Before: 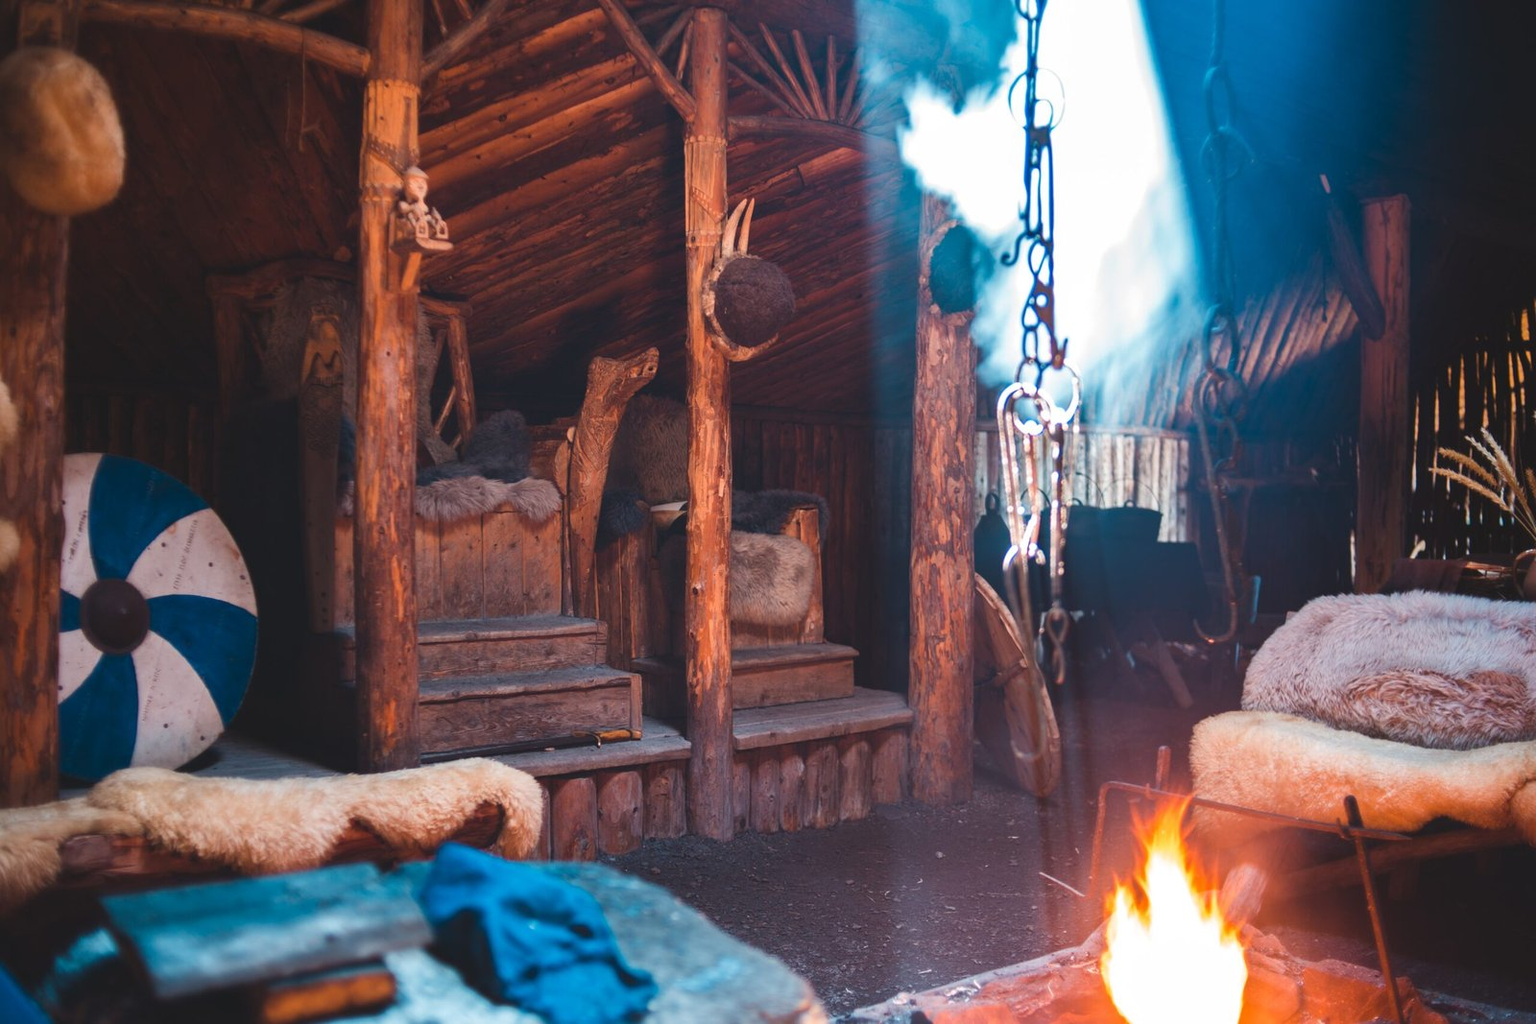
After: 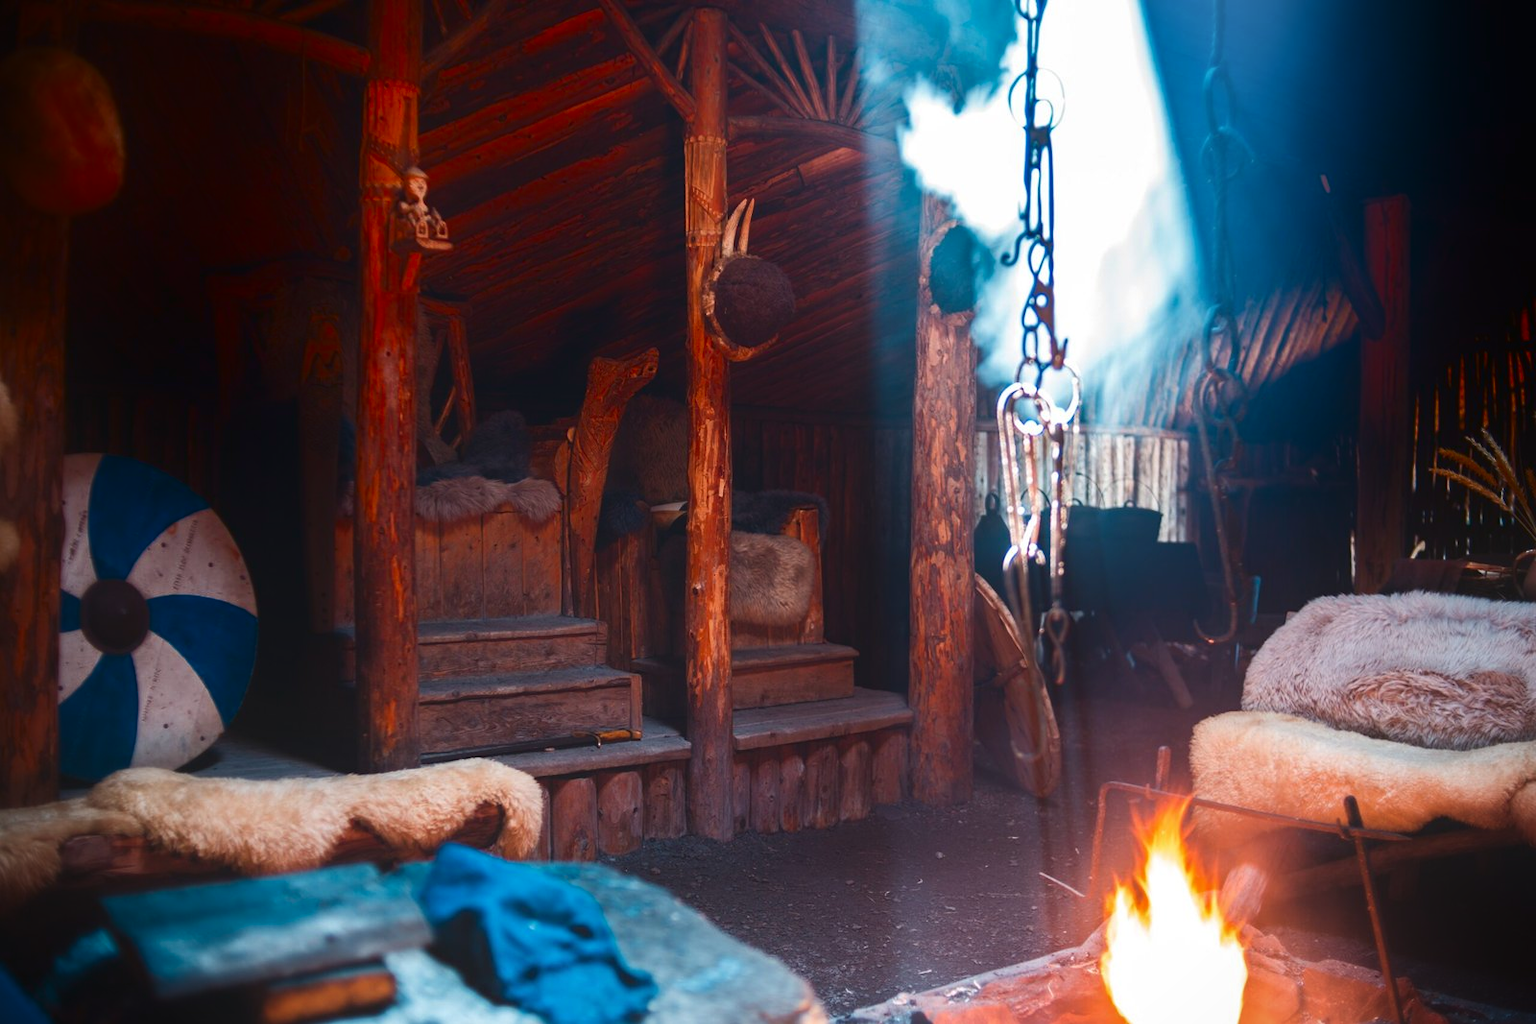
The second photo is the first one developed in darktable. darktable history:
shadows and highlights: shadows -88.03, highlights -35.45, shadows color adjustment 99.15%, highlights color adjustment 0%, soften with gaussian
vignetting: brightness -0.167
